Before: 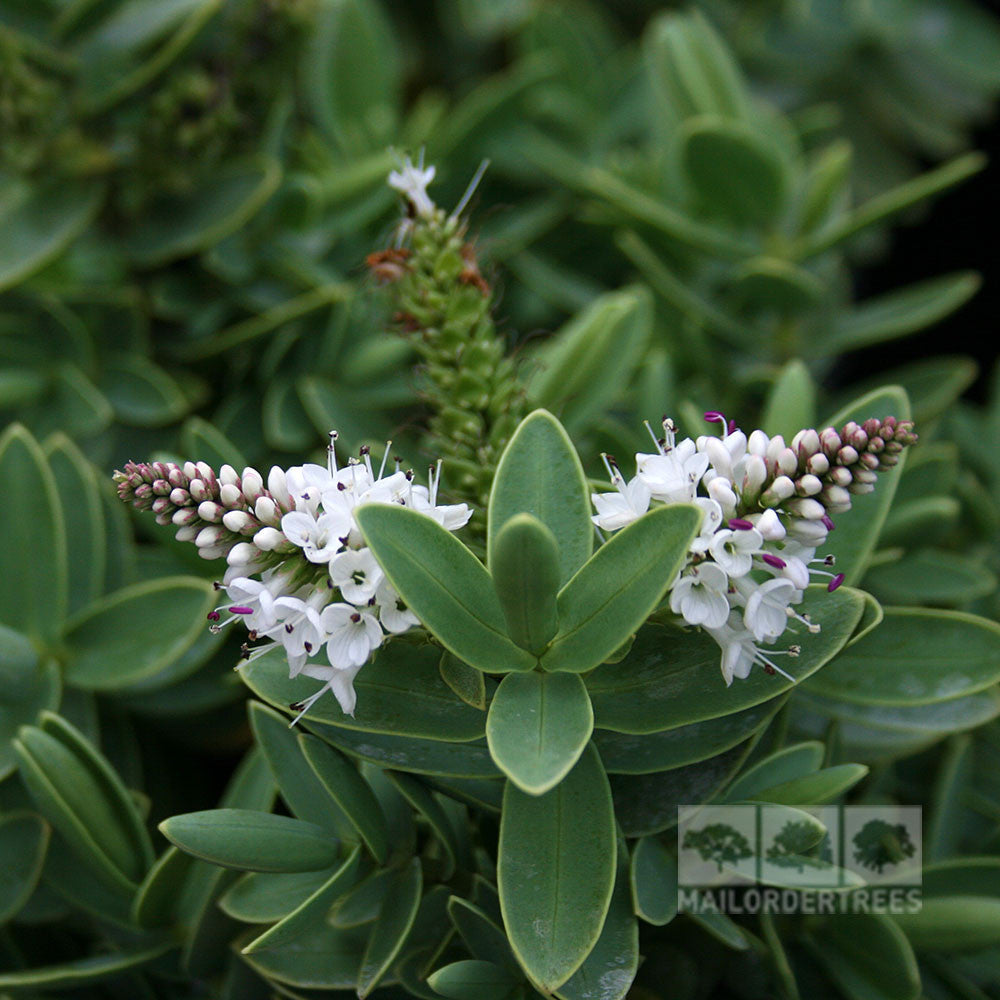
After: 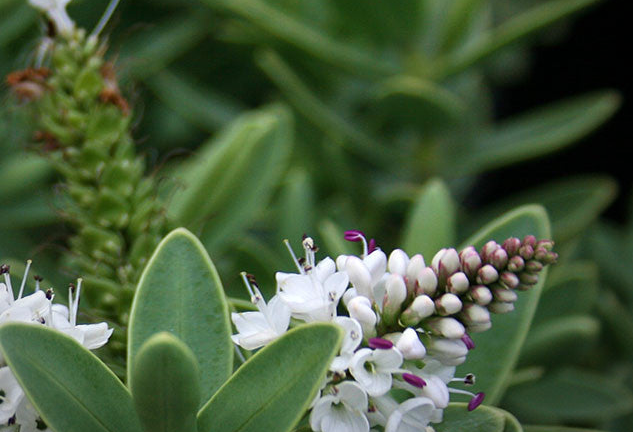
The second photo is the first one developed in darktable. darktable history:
crop: left 36.075%, top 18.179%, right 0.616%, bottom 38.332%
vignetting: brightness -0.431, saturation -0.211, center (-0.064, -0.305), unbound false
